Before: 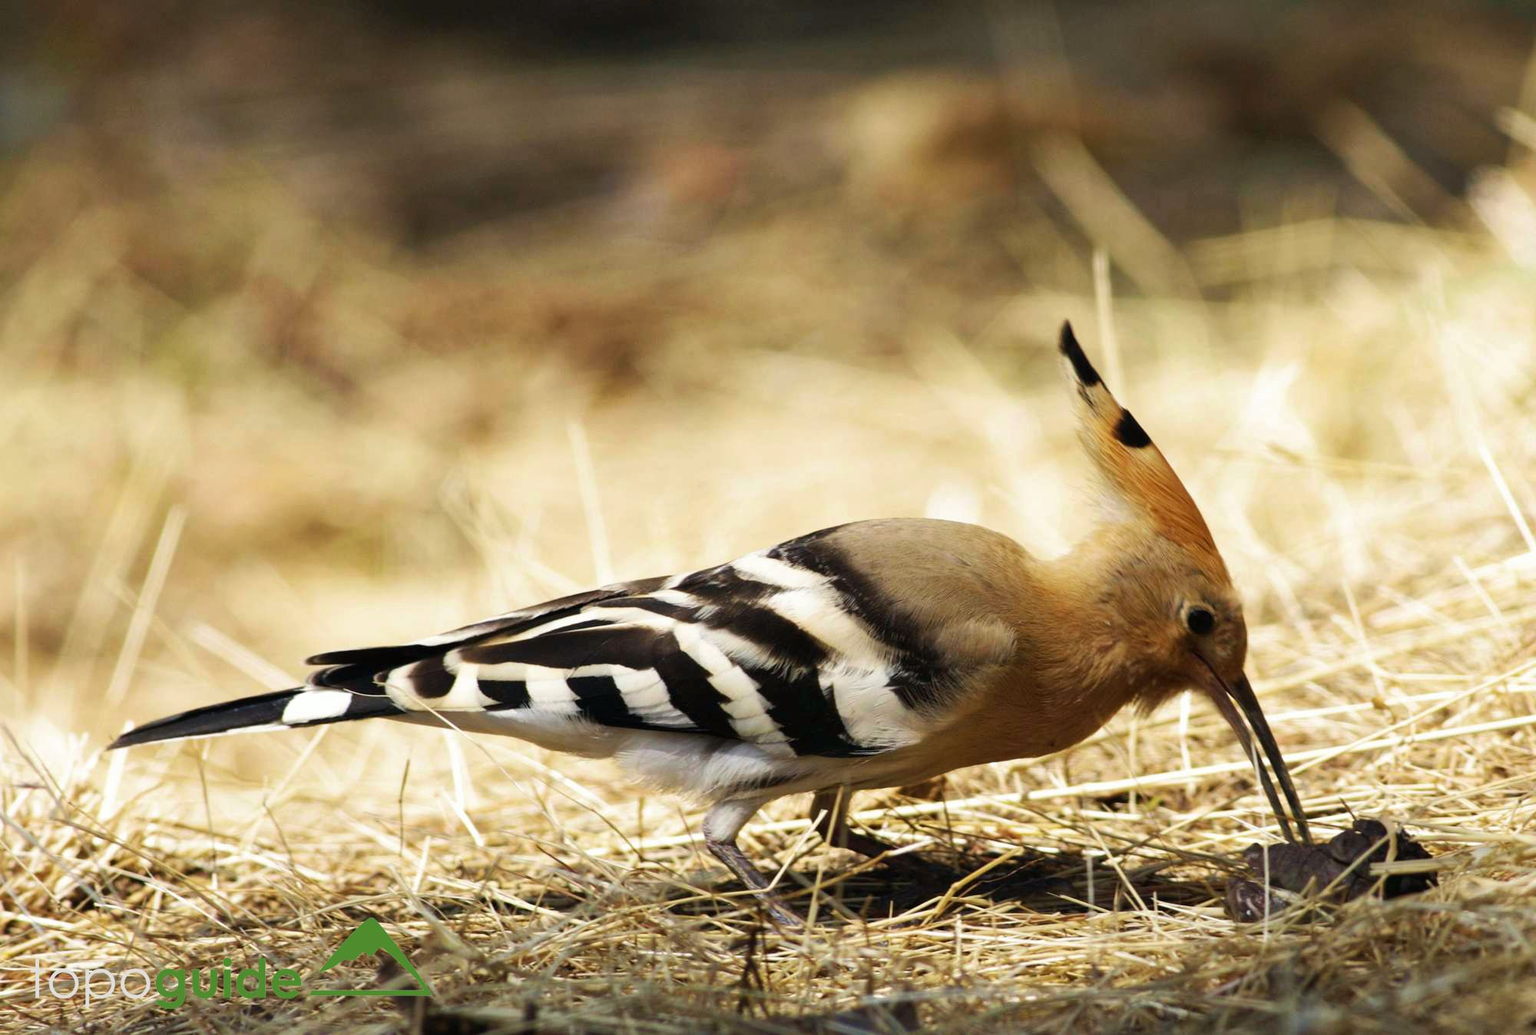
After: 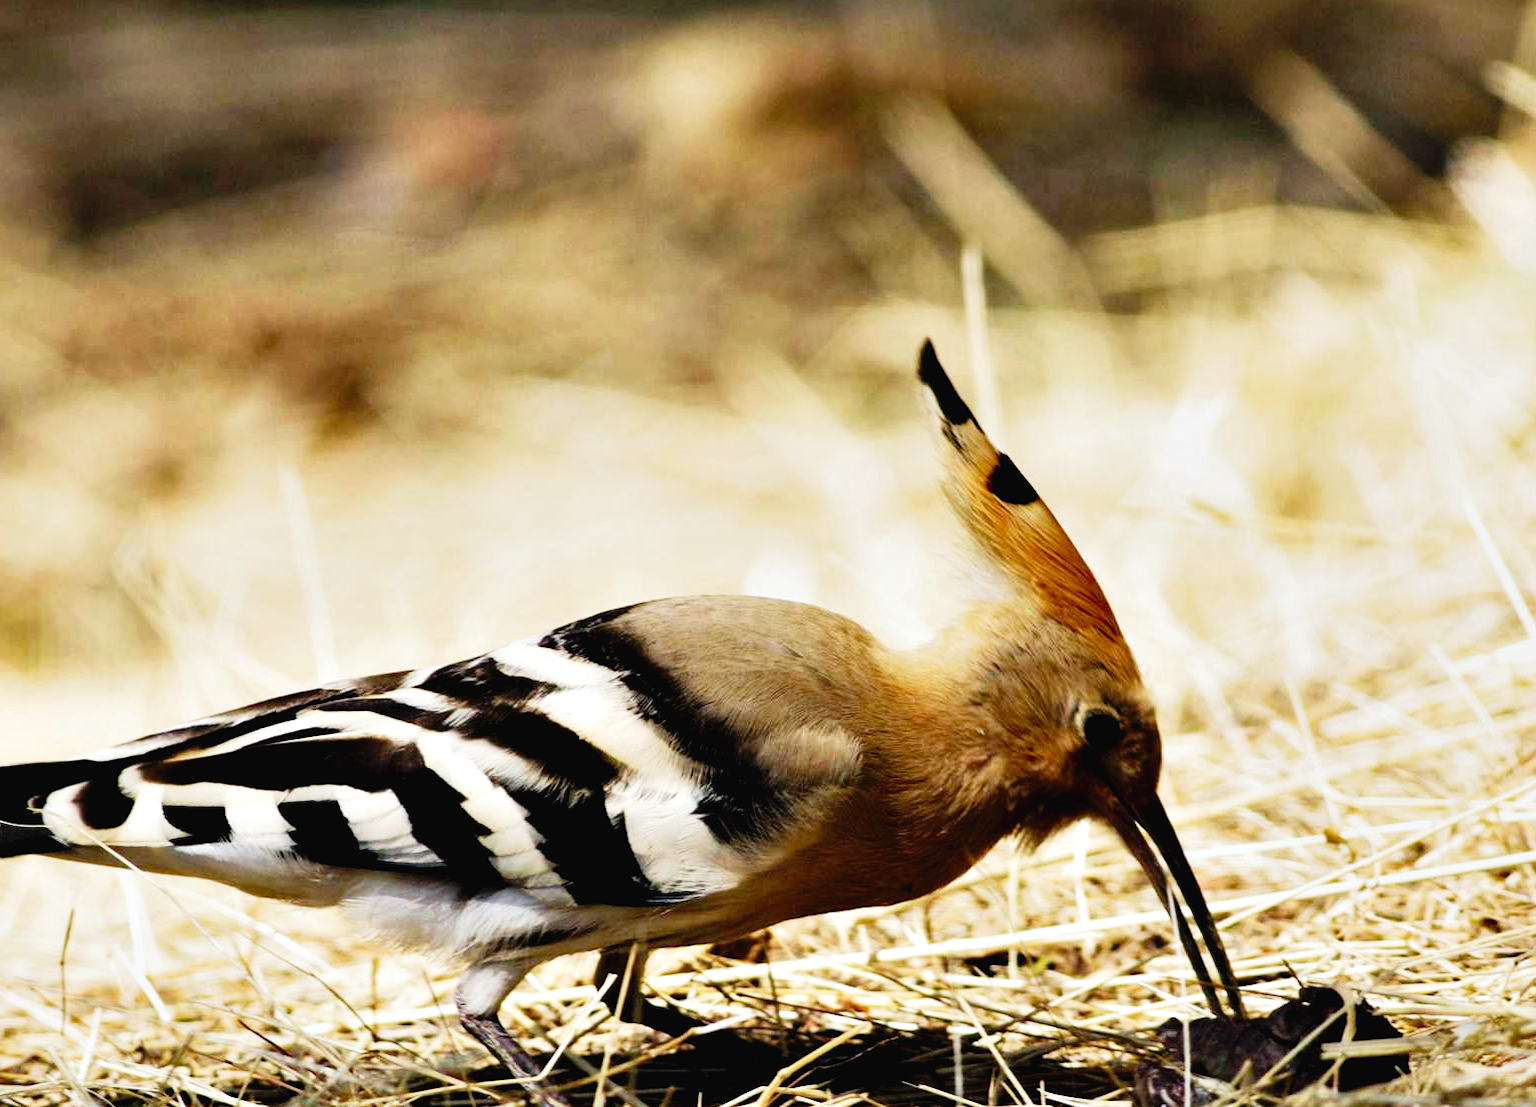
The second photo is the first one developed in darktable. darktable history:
crop: left 22.963%, top 5.86%, bottom 11.727%
tone curve: curves: ch0 [(0, 0.022) (0.114, 0.088) (0.282, 0.316) (0.446, 0.511) (0.613, 0.693) (0.786, 0.843) (0.999, 0.949)]; ch1 [(0, 0) (0.395, 0.343) (0.463, 0.427) (0.486, 0.474) (0.503, 0.5) (0.535, 0.522) (0.555, 0.546) (0.594, 0.614) (0.755, 0.793) (1, 1)]; ch2 [(0, 0) (0.369, 0.388) (0.449, 0.431) (0.501, 0.5) (0.528, 0.517) (0.561, 0.598) (0.697, 0.721) (1, 1)], preserve colors none
contrast equalizer: y [[0.6 ×6], [0.55 ×6], [0 ×6], [0 ×6], [0 ×6]]
